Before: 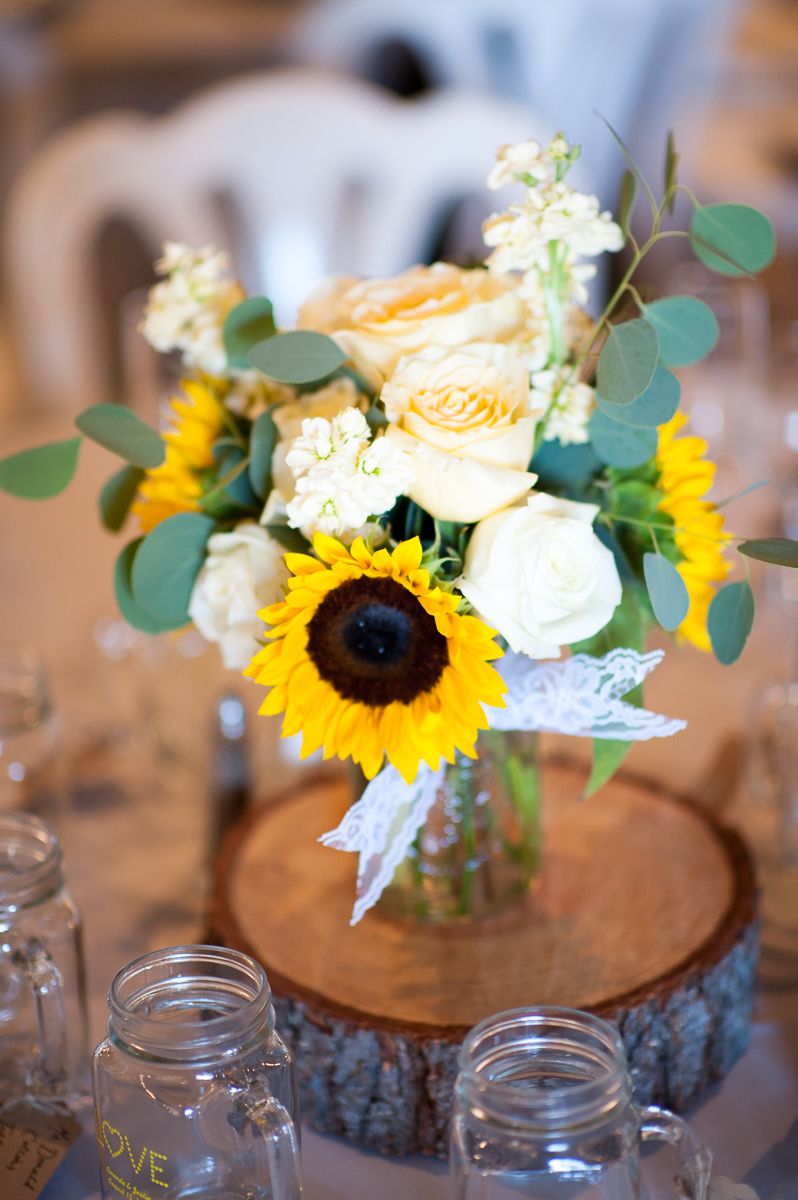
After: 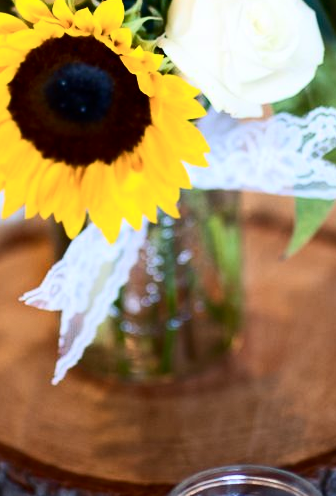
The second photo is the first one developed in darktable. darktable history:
crop: left 37.35%, top 45.105%, right 20.536%, bottom 13.559%
contrast brightness saturation: contrast 0.289
base curve: curves: ch0 [(0, 0) (0.74, 0.67) (1, 1)], preserve colors none
tone equalizer: smoothing diameter 24.87%, edges refinement/feathering 13.43, preserve details guided filter
